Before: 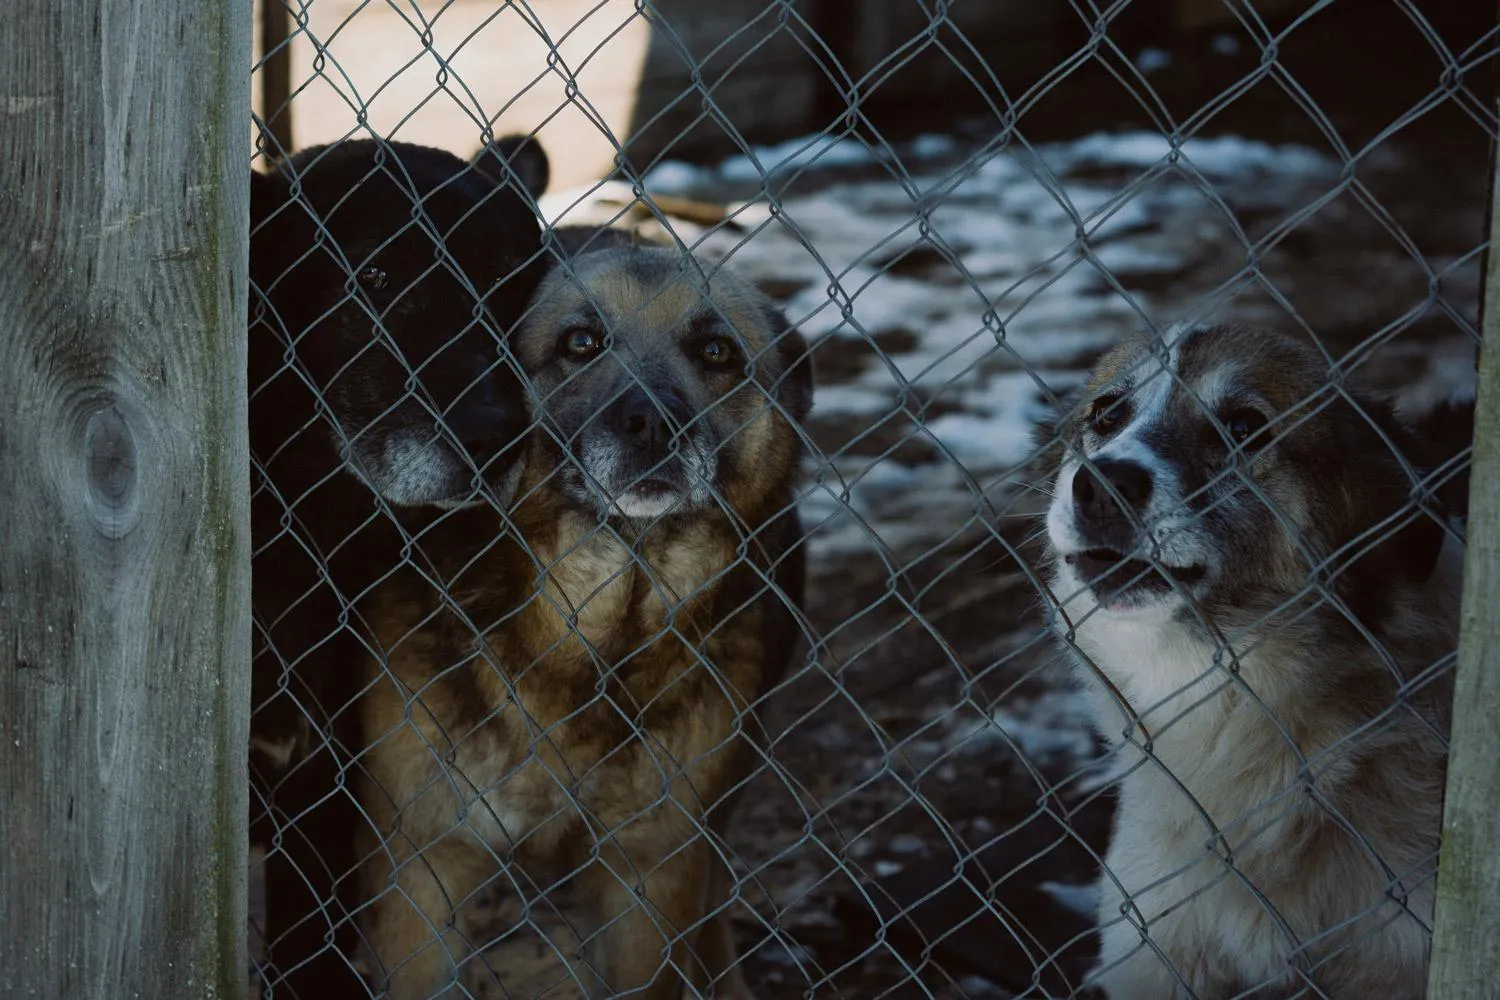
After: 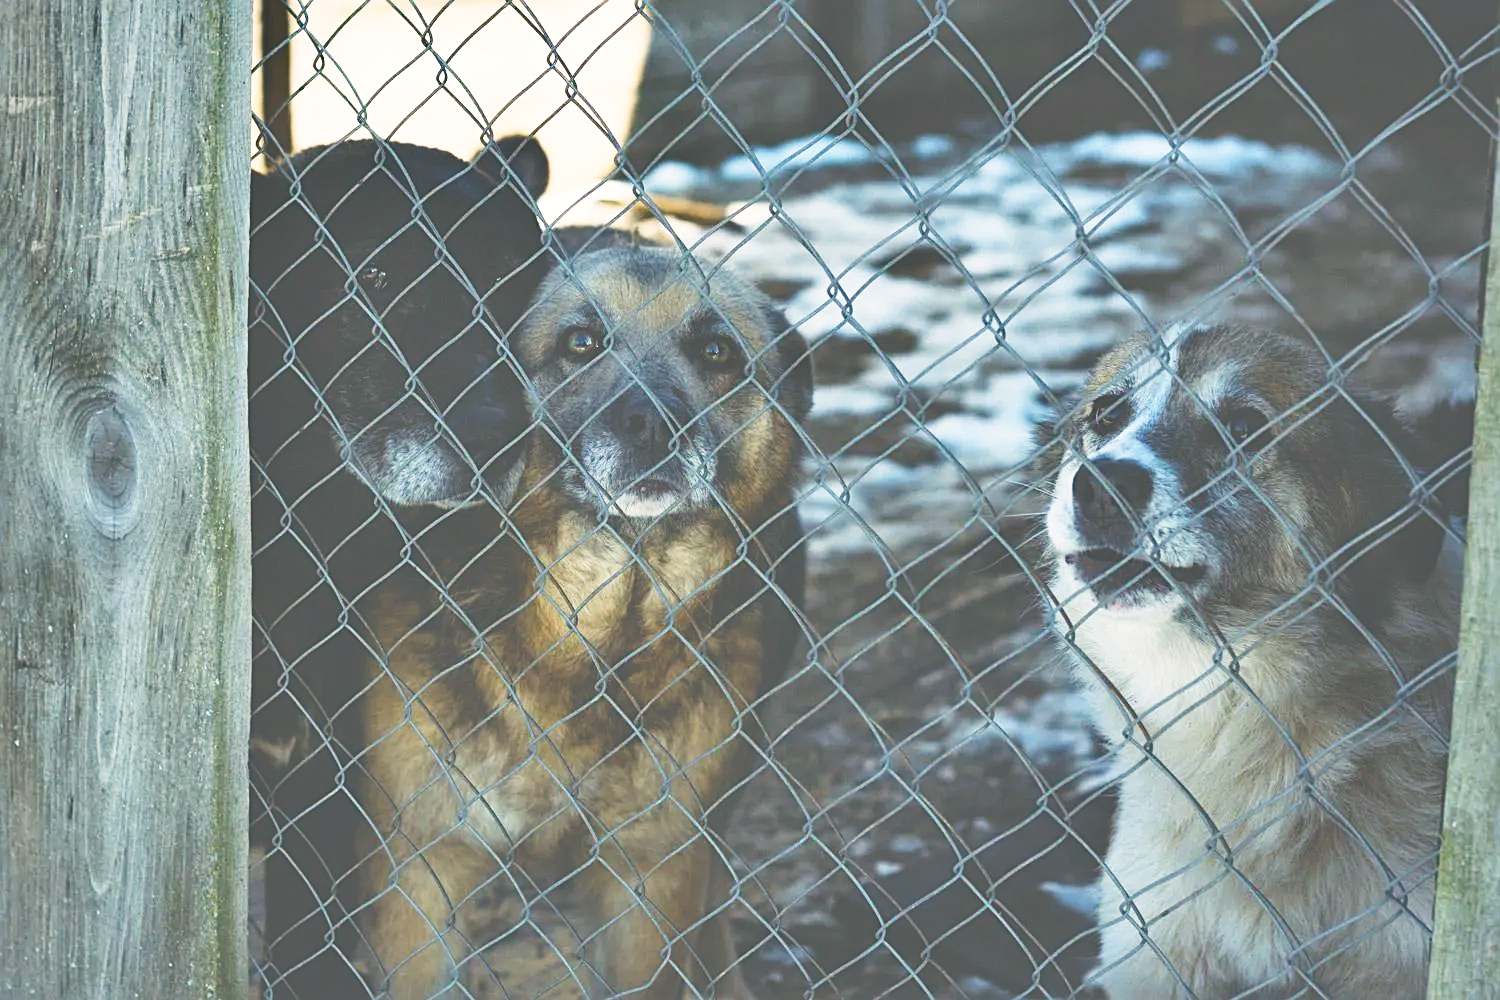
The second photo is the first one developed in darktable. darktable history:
exposure: black level correction -0.041, exposure 0.064 EV, compensate highlight preservation false
sharpen: radius 2.167, amount 0.381, threshold 0
shadows and highlights: radius 118.69, shadows 42.21, highlights -61.56, soften with gaussian
base curve: curves: ch0 [(0, 0) (0.028, 0.03) (0.105, 0.232) (0.387, 0.748) (0.754, 0.968) (1, 1)], fusion 1, exposure shift 0.576, preserve colors none
contrast brightness saturation: contrast 0.15, brightness -0.01, saturation 0.1
color balance rgb: shadows lift › chroma 2%, shadows lift › hue 219.6°, power › hue 313.2°, highlights gain › chroma 3%, highlights gain › hue 75.6°, global offset › luminance 0.5%, perceptual saturation grading › global saturation 15.33%, perceptual saturation grading › highlights -19.33%, perceptual saturation grading › shadows 20%, global vibrance 20%
